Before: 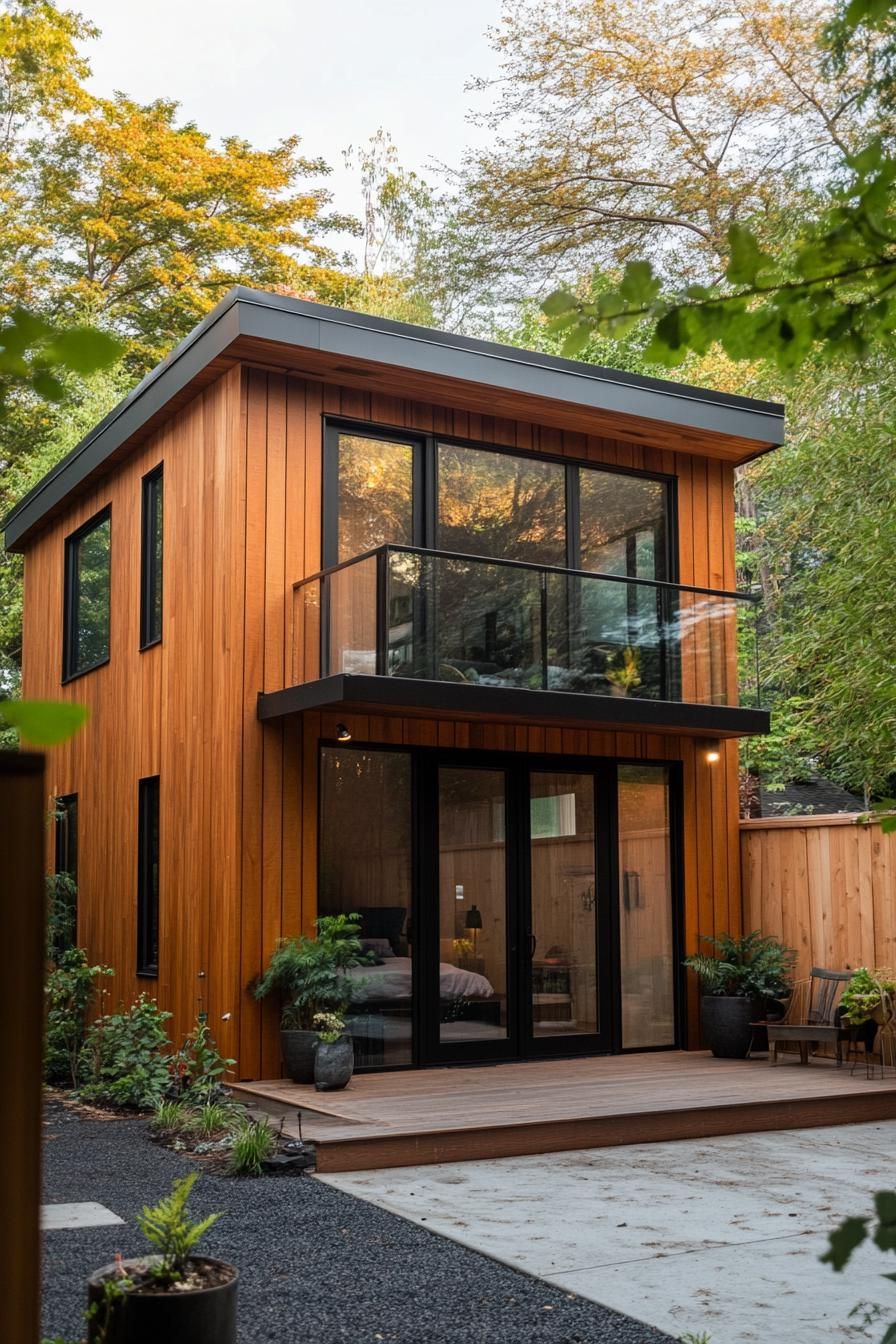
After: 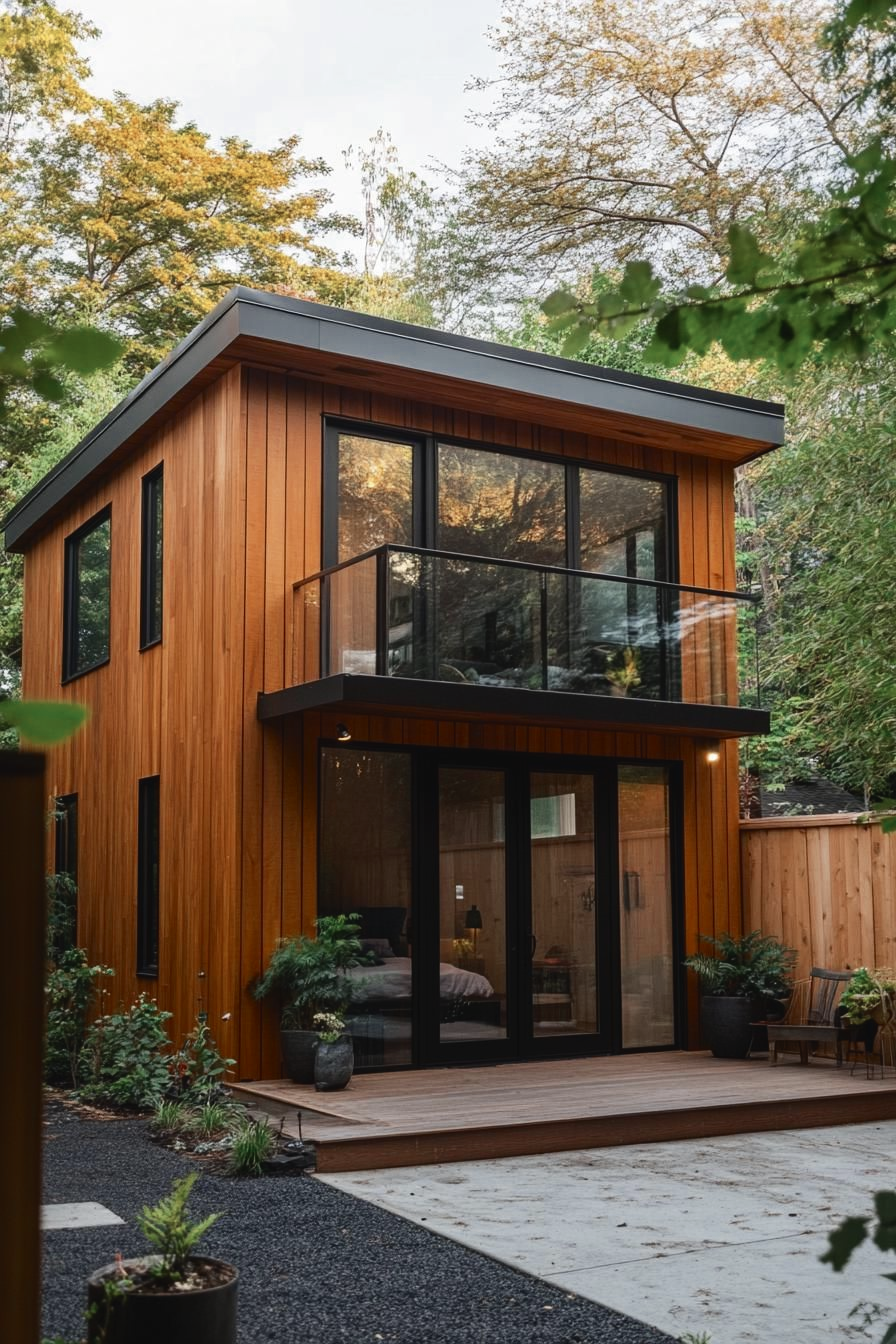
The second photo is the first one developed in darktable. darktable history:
color zones: curves: ch0 [(0, 0.5) (0.125, 0.4) (0.25, 0.5) (0.375, 0.4) (0.5, 0.4) (0.625, 0.35) (0.75, 0.35) (0.875, 0.5)]; ch1 [(0, 0.35) (0.125, 0.45) (0.25, 0.35) (0.375, 0.35) (0.5, 0.35) (0.625, 0.35) (0.75, 0.45) (0.875, 0.35)]; ch2 [(0, 0.6) (0.125, 0.5) (0.25, 0.5) (0.375, 0.6) (0.5, 0.6) (0.625, 0.5) (0.75, 0.5) (0.875, 0.5)]
tone curve: curves: ch0 [(0, 0.032) (0.181, 0.156) (0.751, 0.762) (1, 1)], color space Lab, independent channels, preserve colors none
